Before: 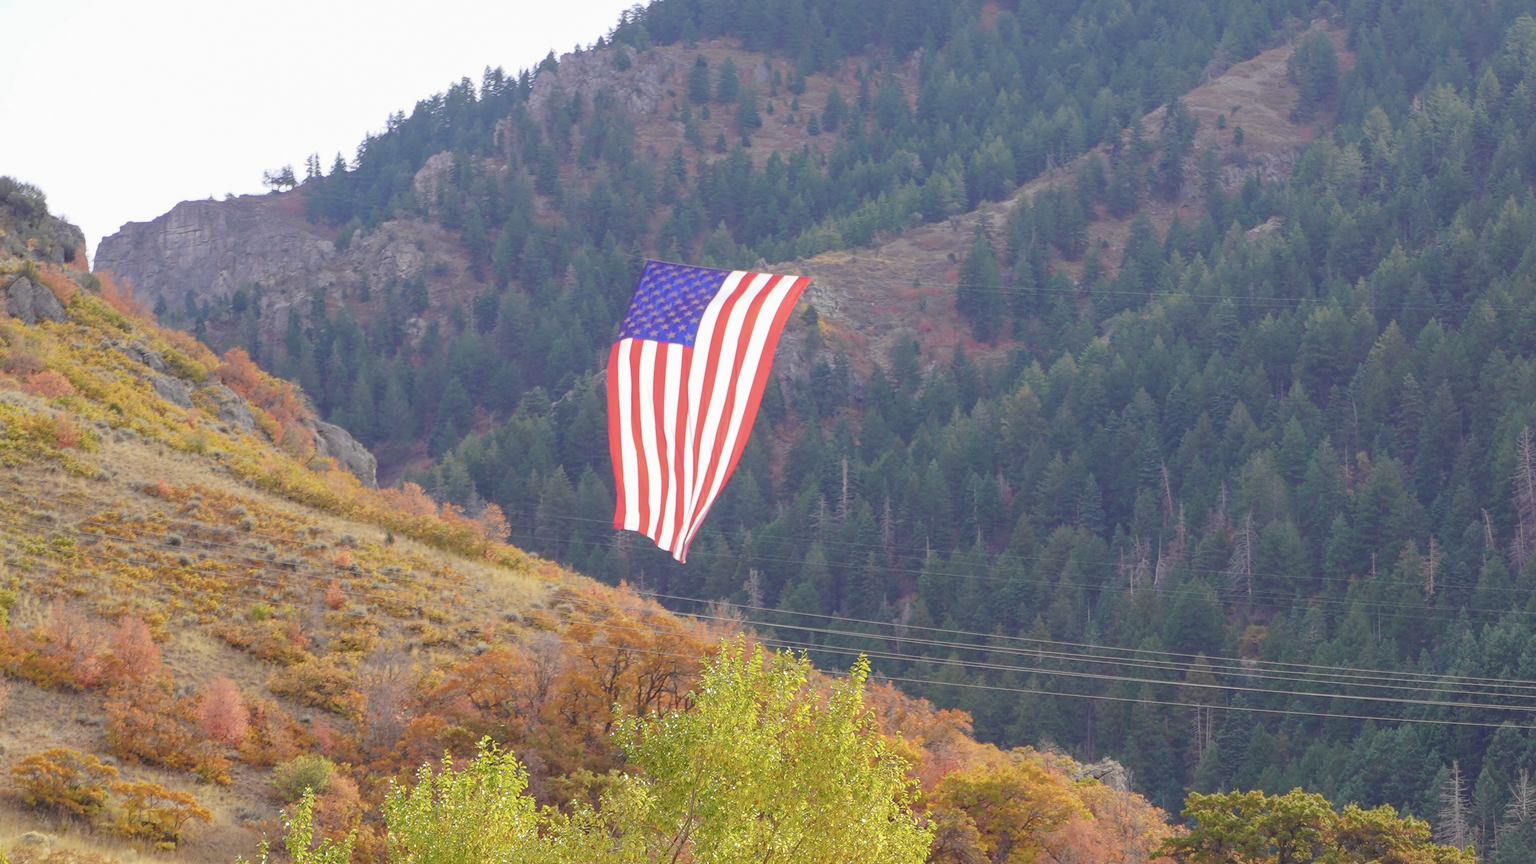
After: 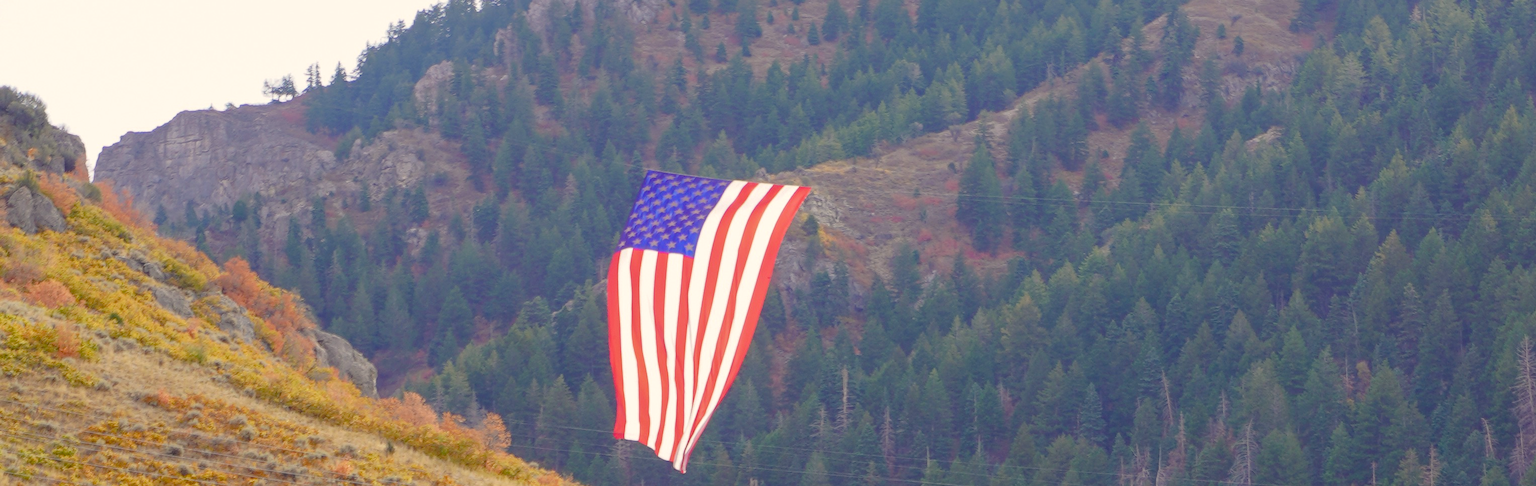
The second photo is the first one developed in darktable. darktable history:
crop and rotate: top 10.504%, bottom 33.24%
color balance rgb: highlights gain › chroma 2.971%, highlights gain › hue 72.92°, perceptual saturation grading › global saturation 20%, perceptual saturation grading › highlights -24.751%, perceptual saturation grading › shadows 49.374%
